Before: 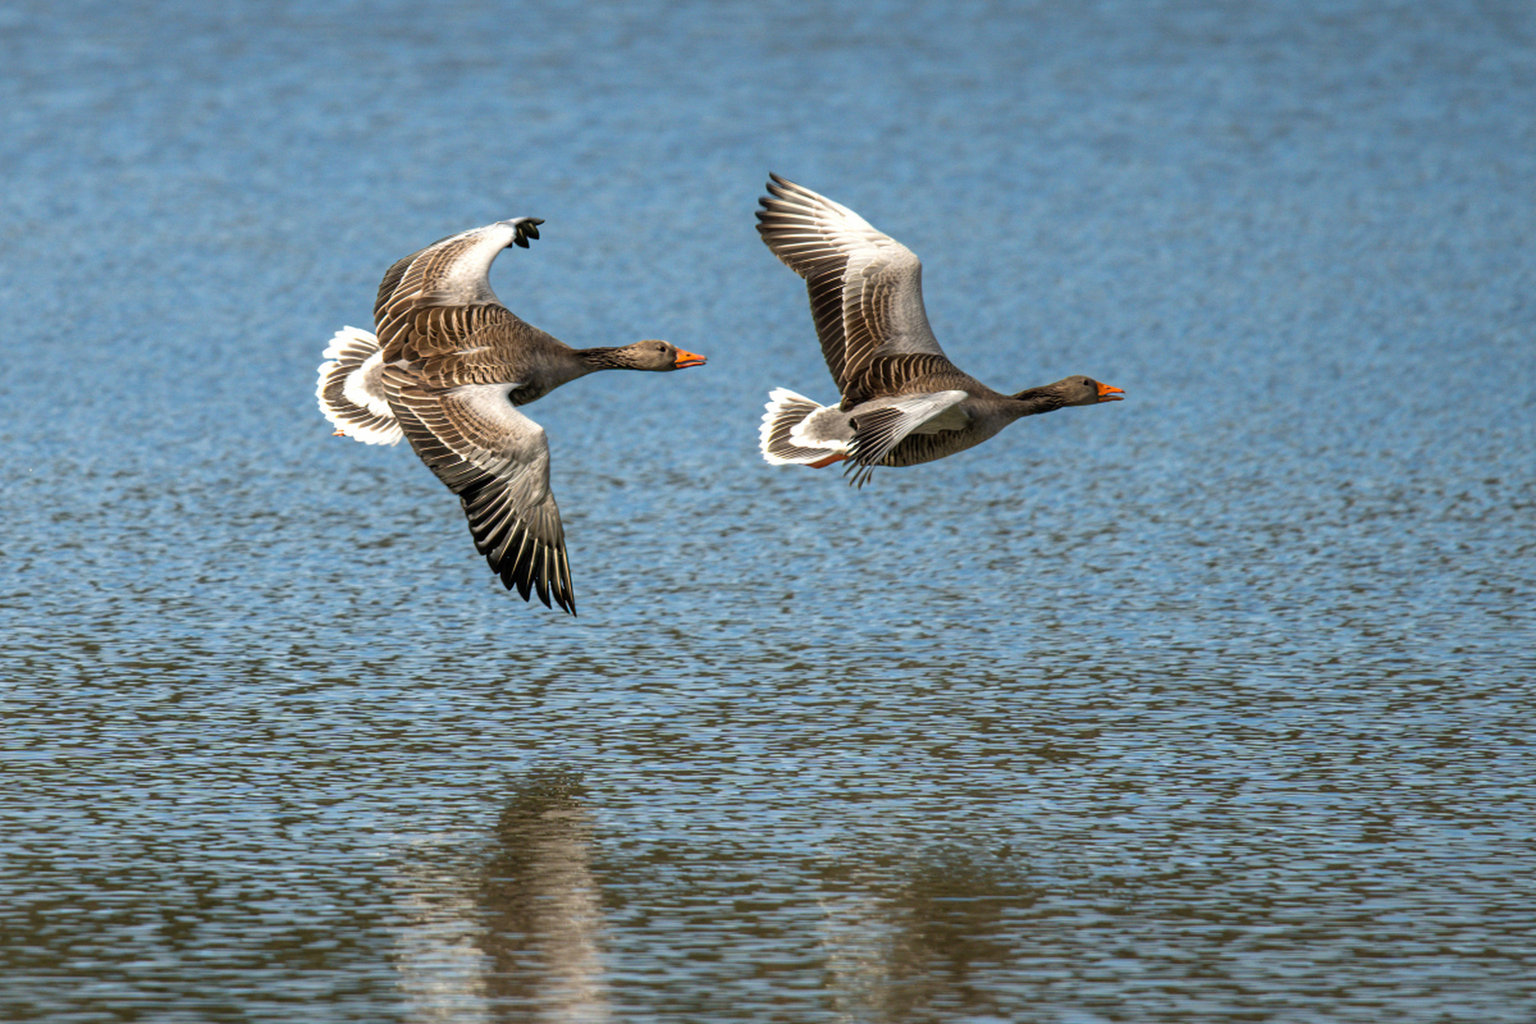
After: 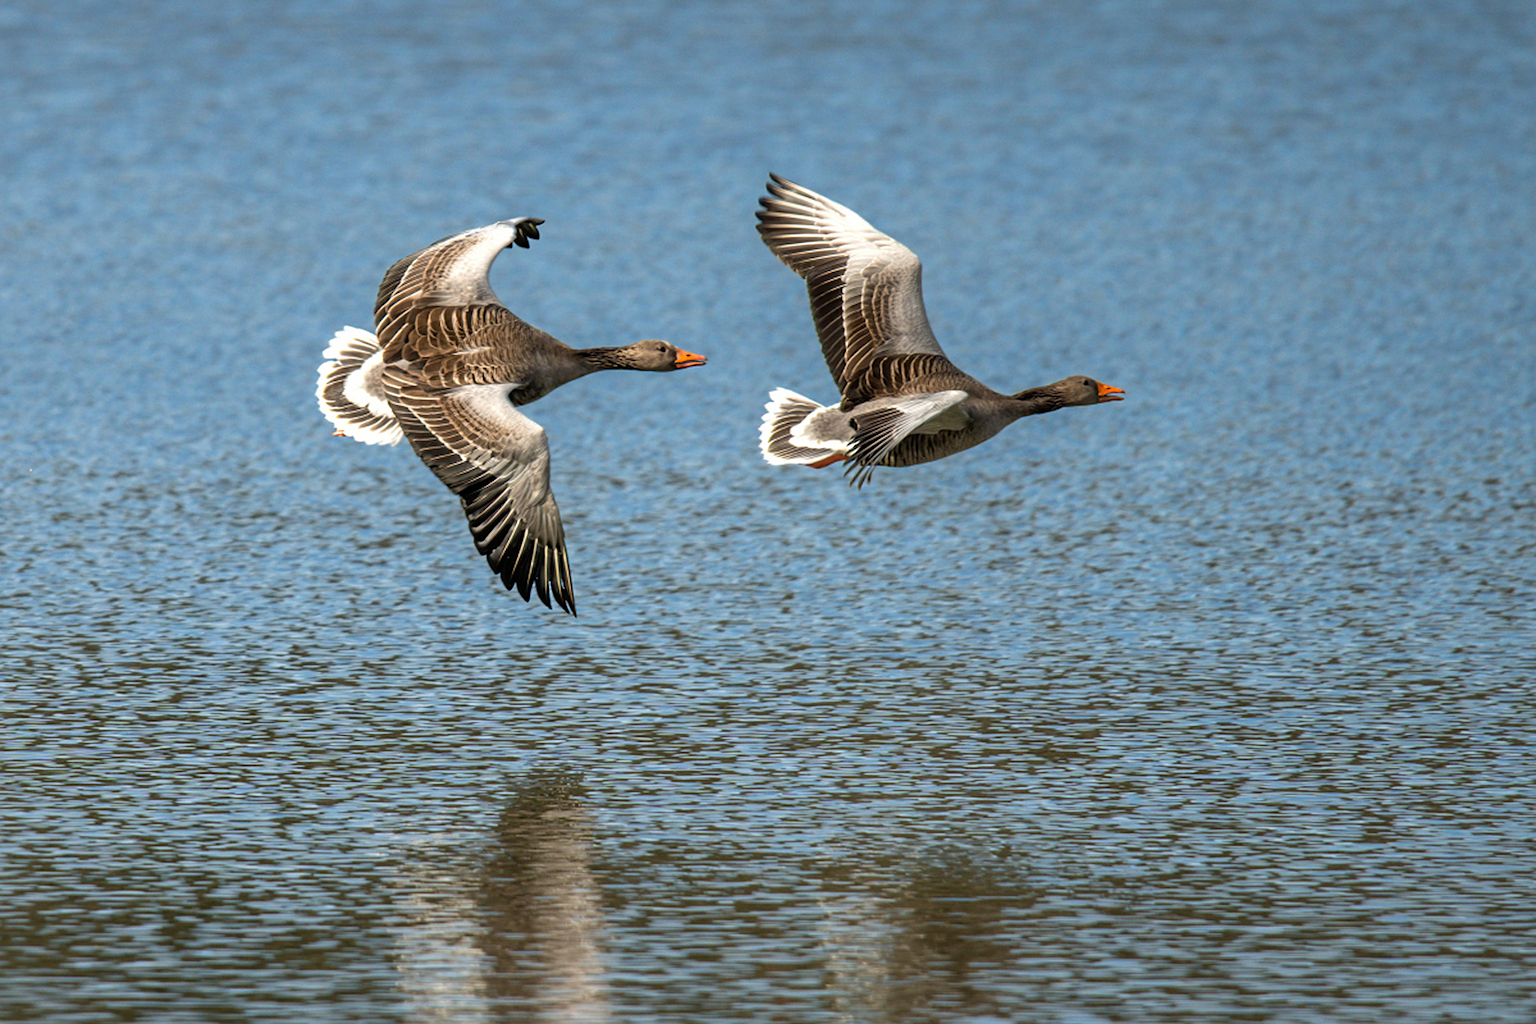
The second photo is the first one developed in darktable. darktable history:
sharpen: amount 0.202
